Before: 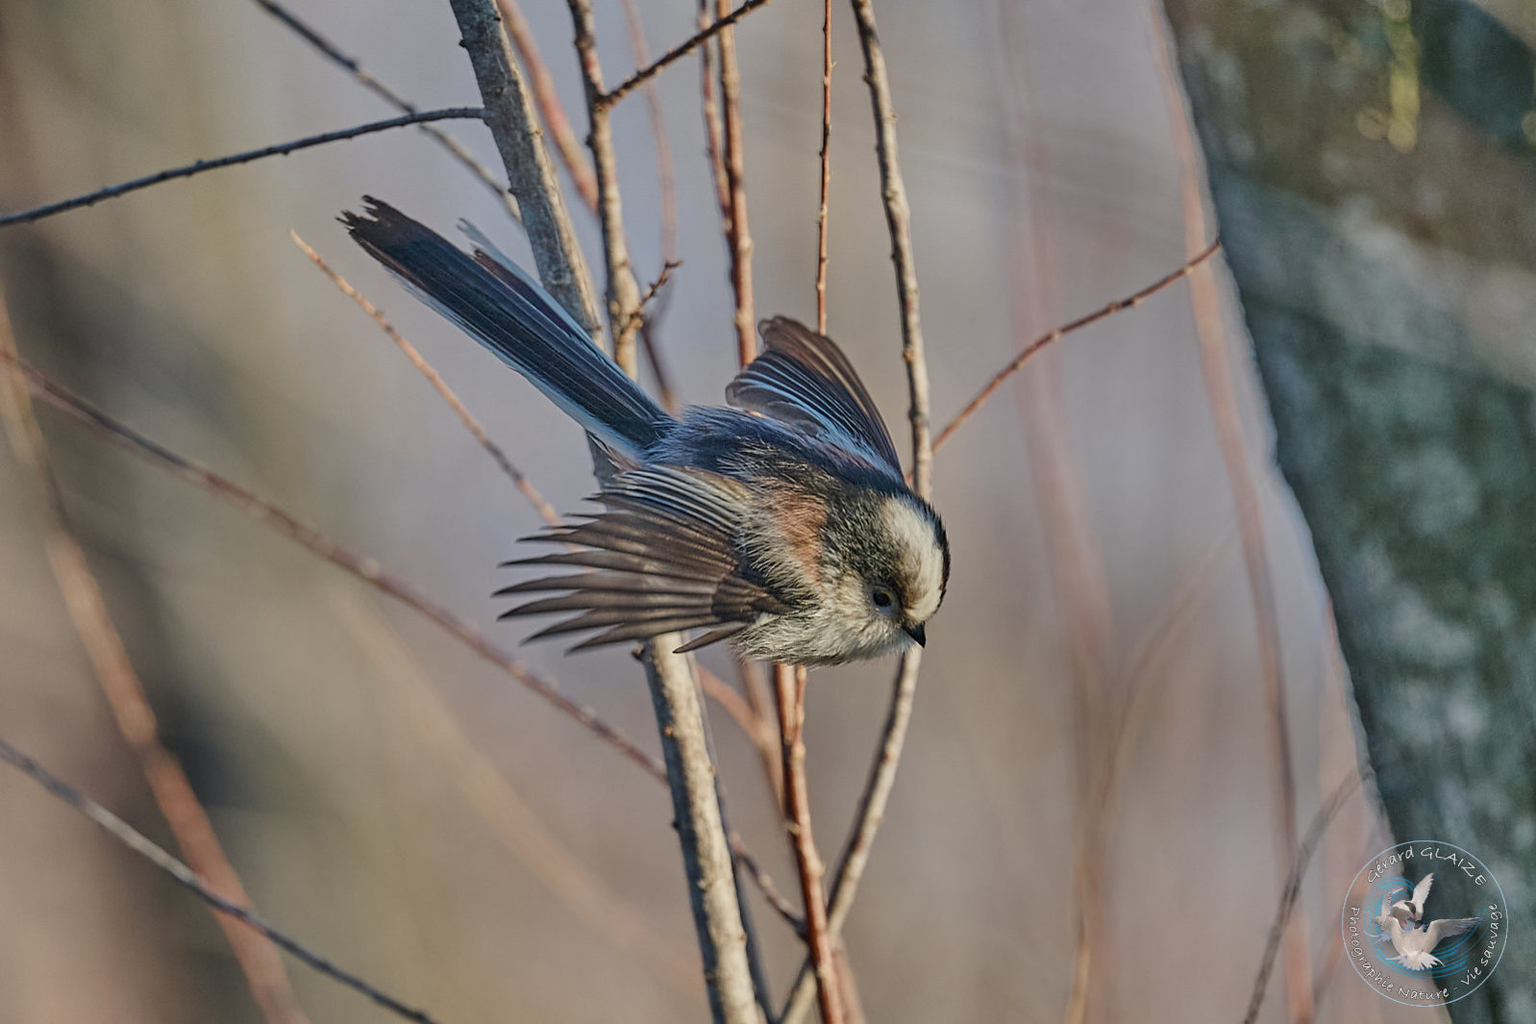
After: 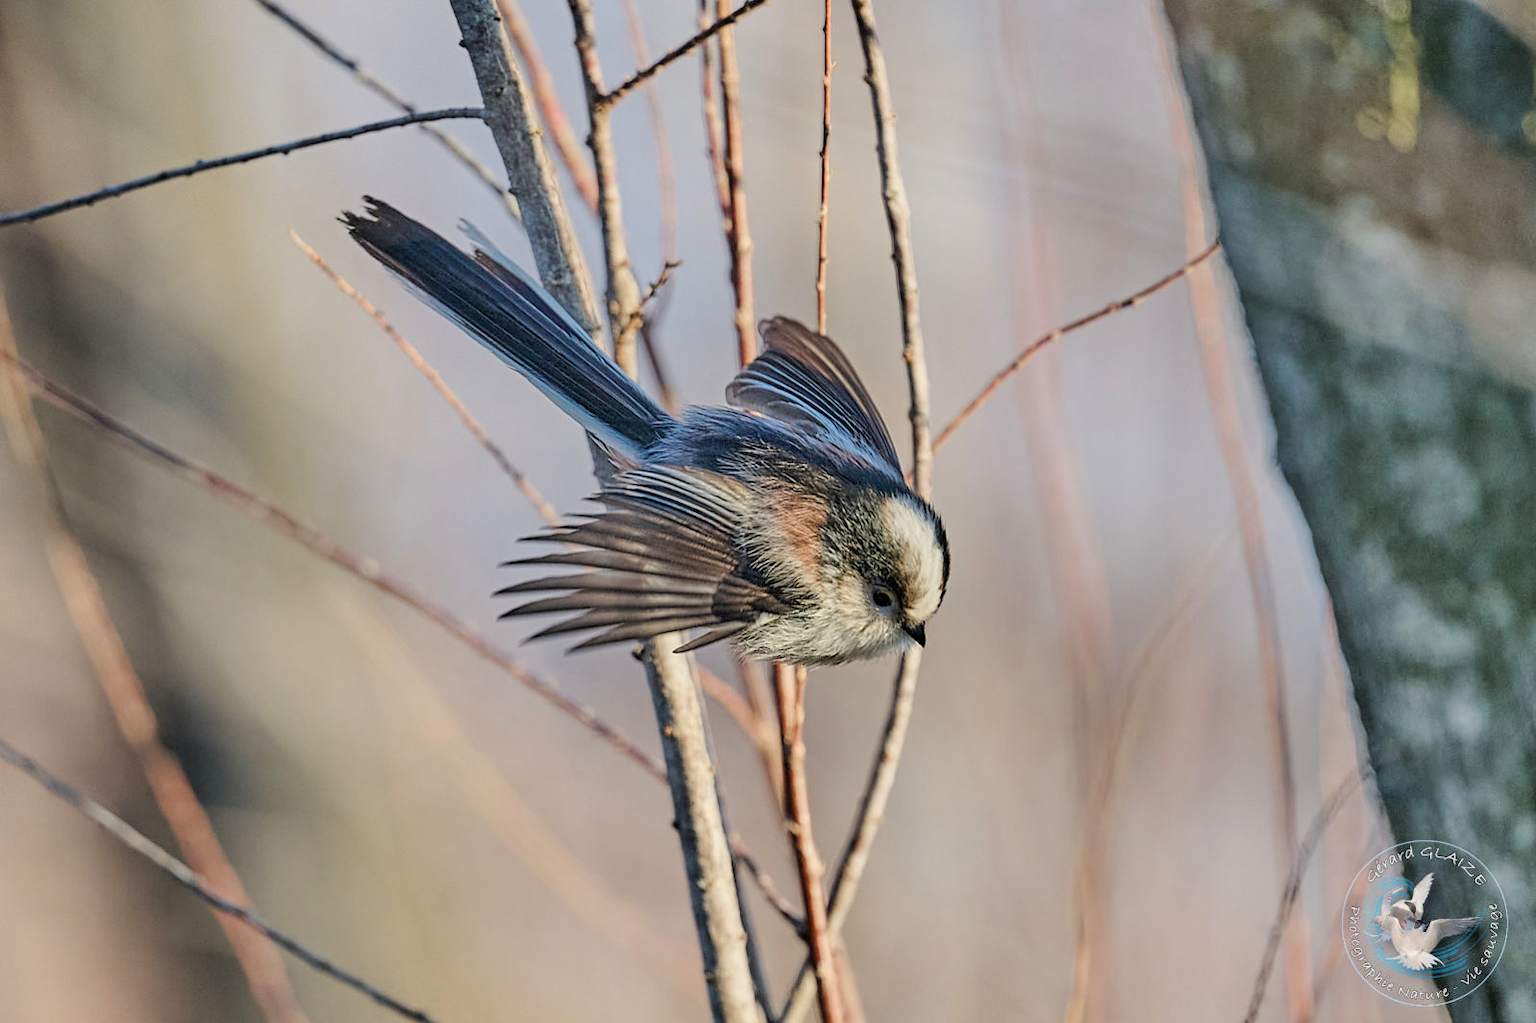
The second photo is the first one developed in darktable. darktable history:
filmic rgb: middle gray luminance 18.29%, black relative exposure -8.93 EV, white relative exposure 3.73 EV, target black luminance 0%, hardness 4.85, latitude 67.8%, contrast 0.955, highlights saturation mix 21.37%, shadows ↔ highlights balance 21.64%
levels: mode automatic, levels [0.093, 0.434, 0.988]
shadows and highlights: highlights 69.41, soften with gaussian
